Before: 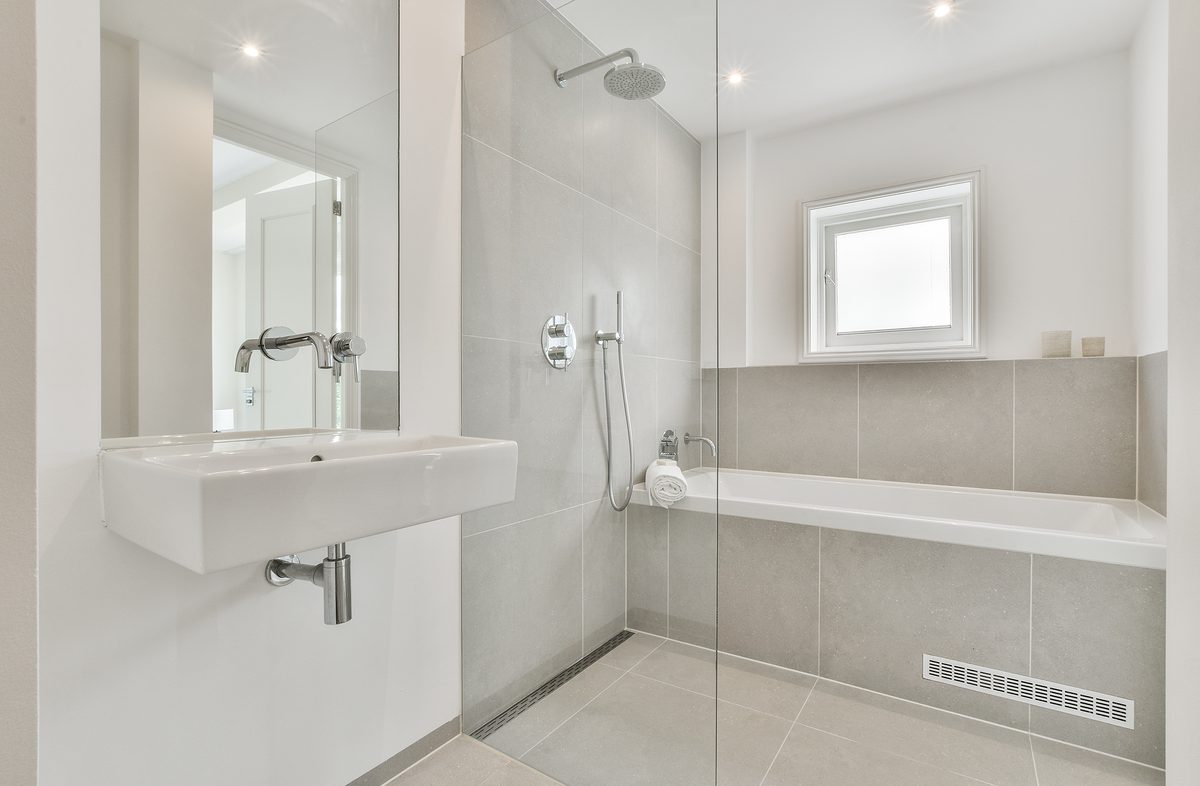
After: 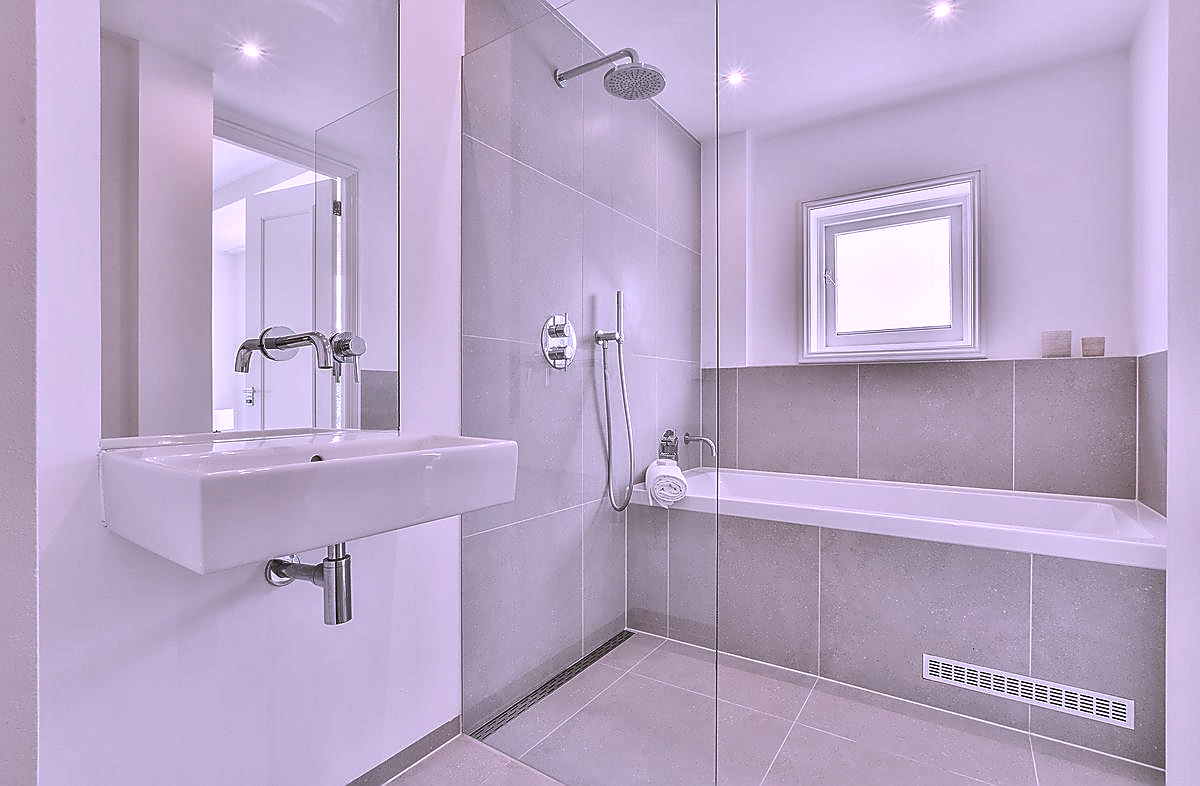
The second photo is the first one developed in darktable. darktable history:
sharpen: radius 1.398, amount 1.265, threshold 0.655
shadows and highlights: shadows 13.34, white point adjustment 1.35, soften with gaussian
color correction: highlights a* 15.22, highlights b* -25.42
local contrast: detail 109%
